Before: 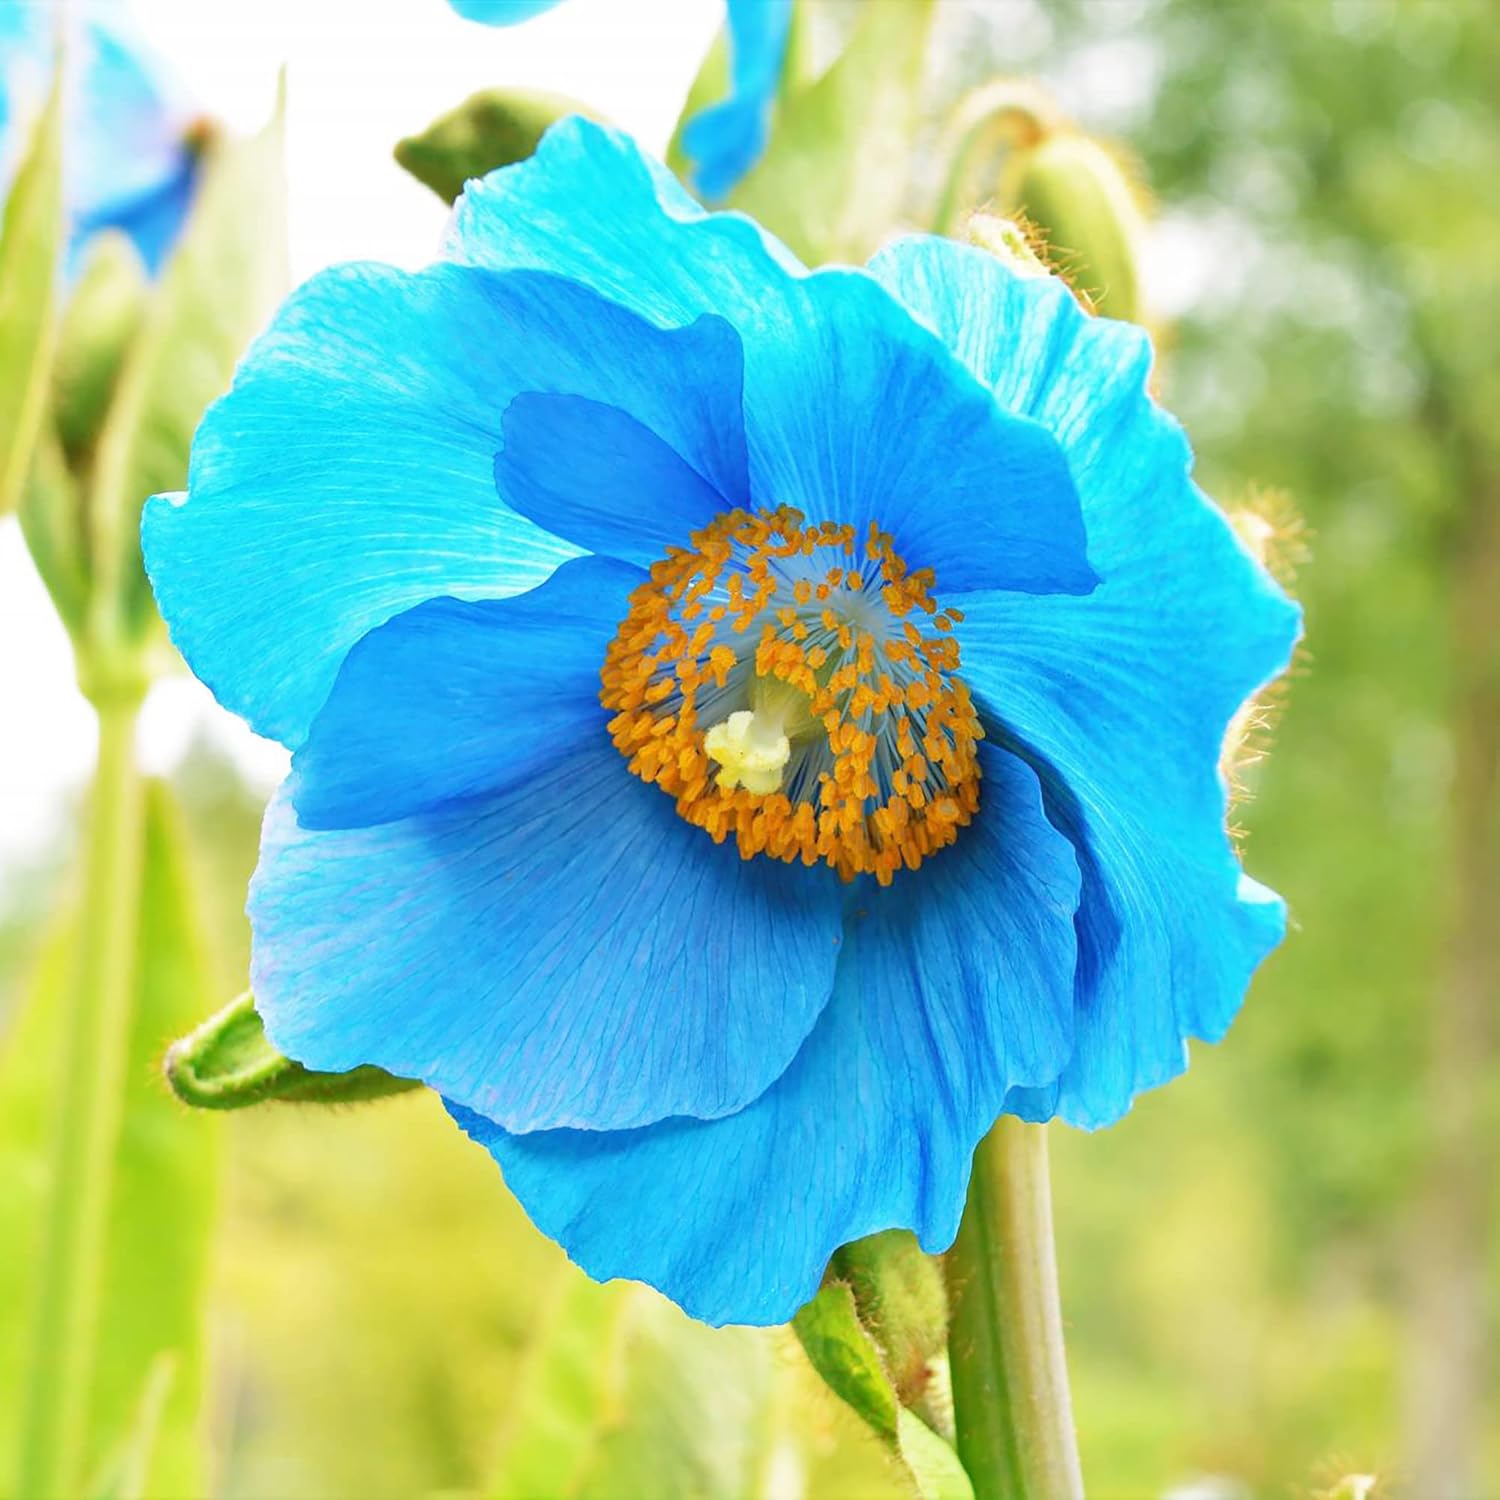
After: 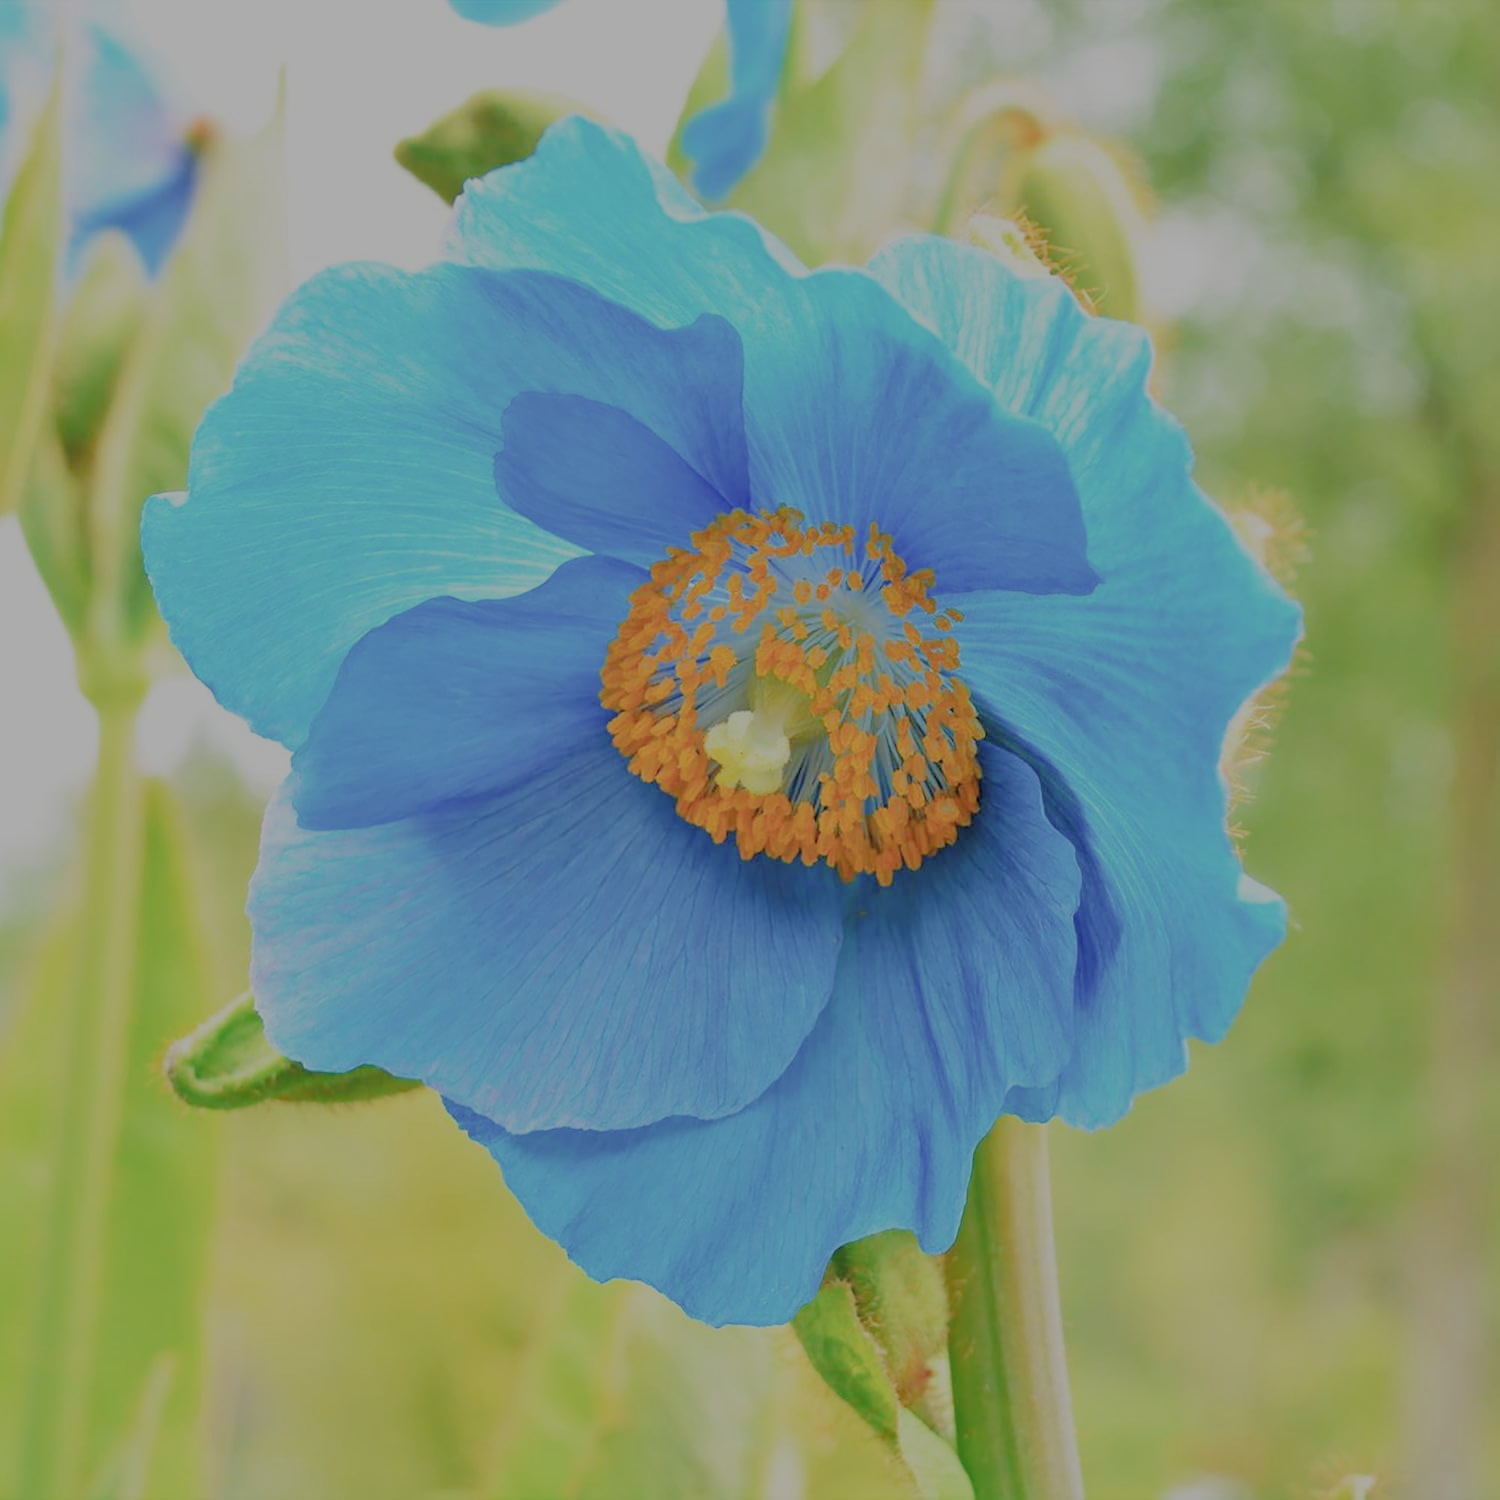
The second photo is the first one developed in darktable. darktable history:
exposure: black level correction 0.001, compensate highlight preservation false
filmic rgb: black relative exposure -7.99 EV, white relative exposure 8.05 EV, target black luminance 0%, hardness 2.48, latitude 75.84%, contrast 0.576, shadows ↔ highlights balance 0.003%, enable highlight reconstruction true
